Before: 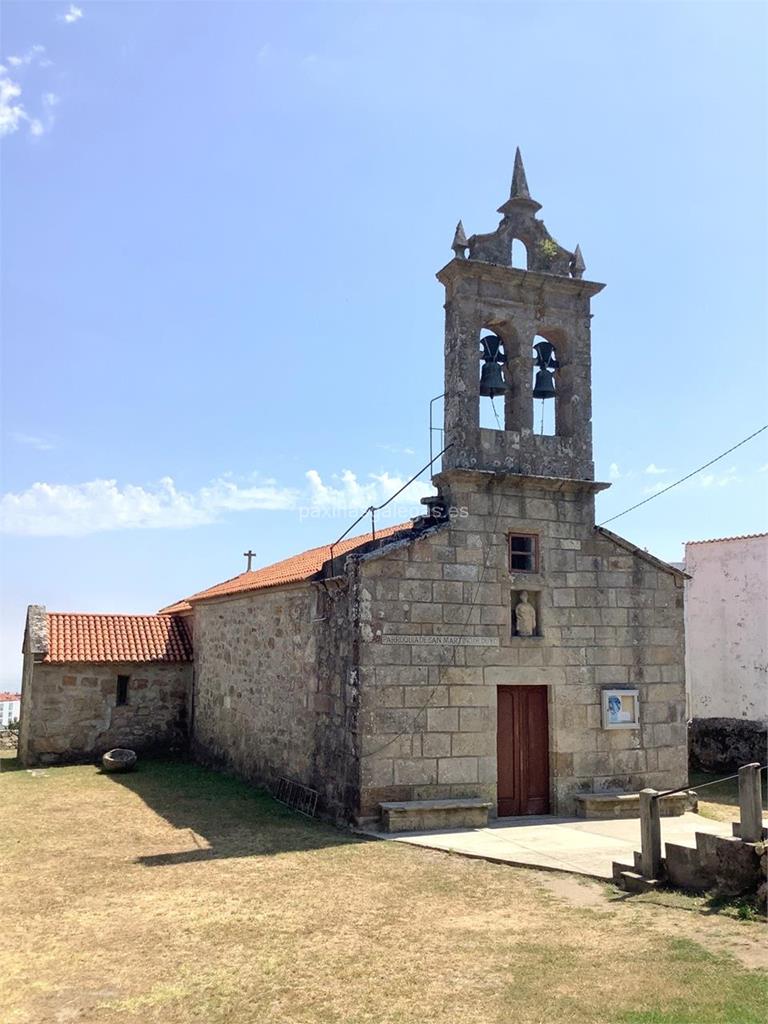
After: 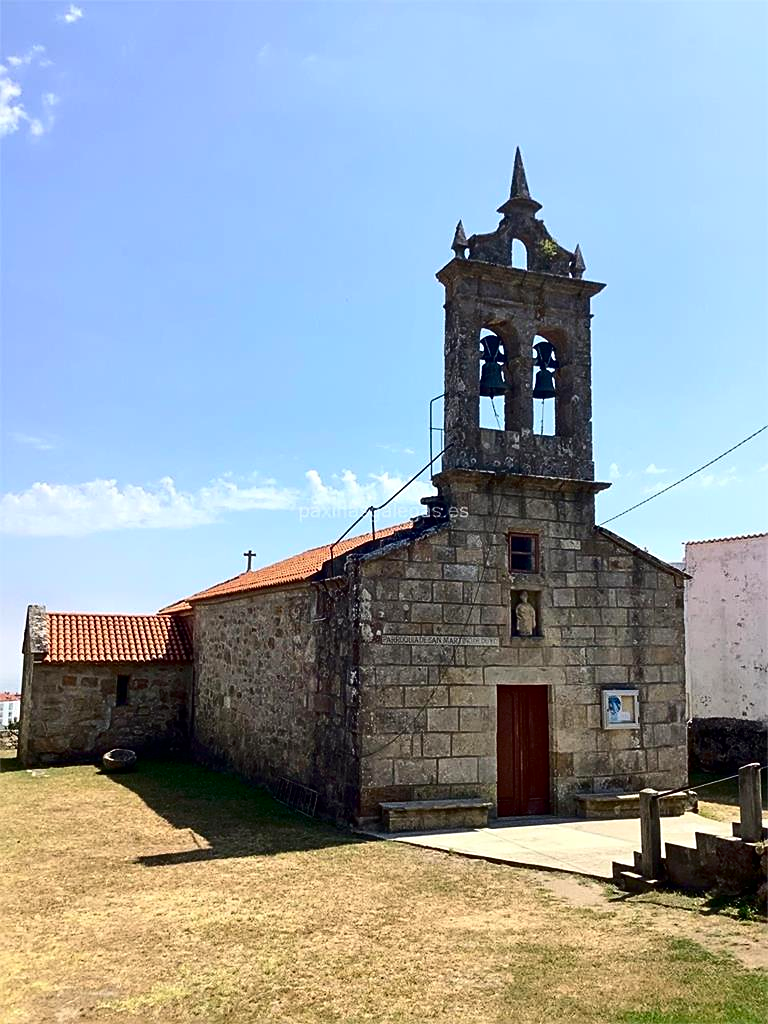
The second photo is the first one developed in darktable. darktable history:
sharpen: on, module defaults
tone curve: color space Lab, independent channels, preserve colors none
contrast brightness saturation: contrast 0.217, brightness -0.195, saturation 0.236
shadows and highlights: shadows 24.98, highlights -25.01
